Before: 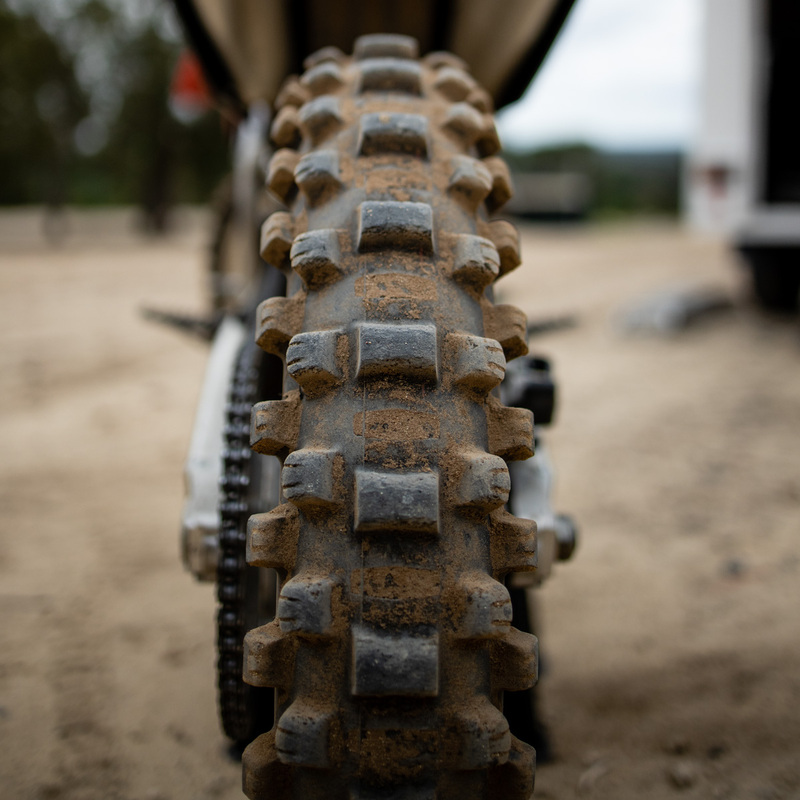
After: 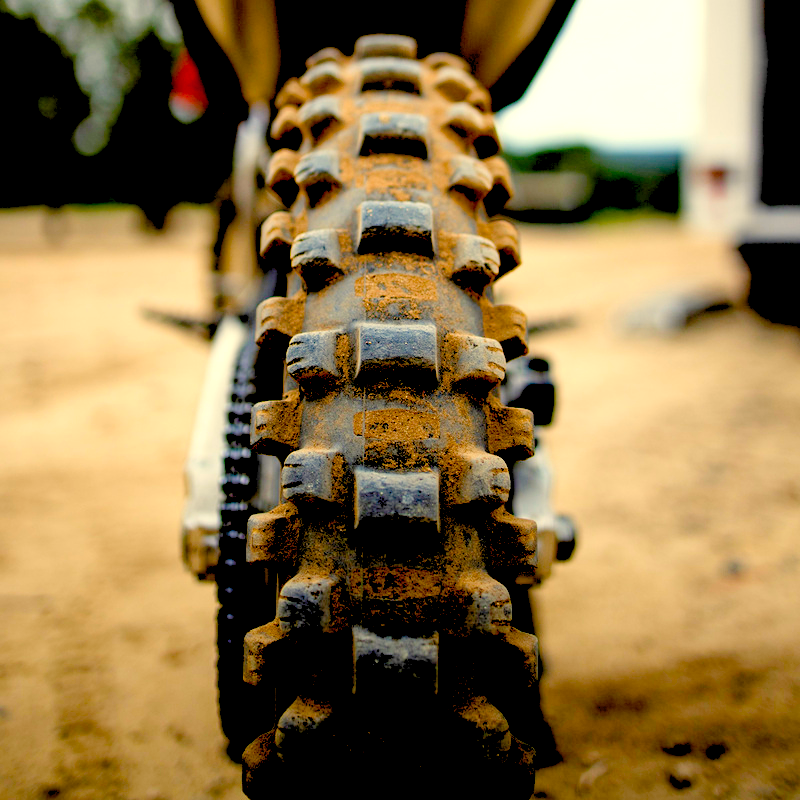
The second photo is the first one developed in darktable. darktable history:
color balance rgb: highlights gain › chroma 7.88%, highlights gain › hue 81.12°, linear chroma grading › global chroma 19.625%, perceptual saturation grading › global saturation 20%, perceptual saturation grading › highlights -25.26%, perceptual saturation grading › shadows 25.866%, global vibrance 9.199%
exposure: black level correction 0.028, exposure -0.078 EV, compensate exposure bias true, compensate highlight preservation false
levels: levels [0.036, 0.364, 0.827]
